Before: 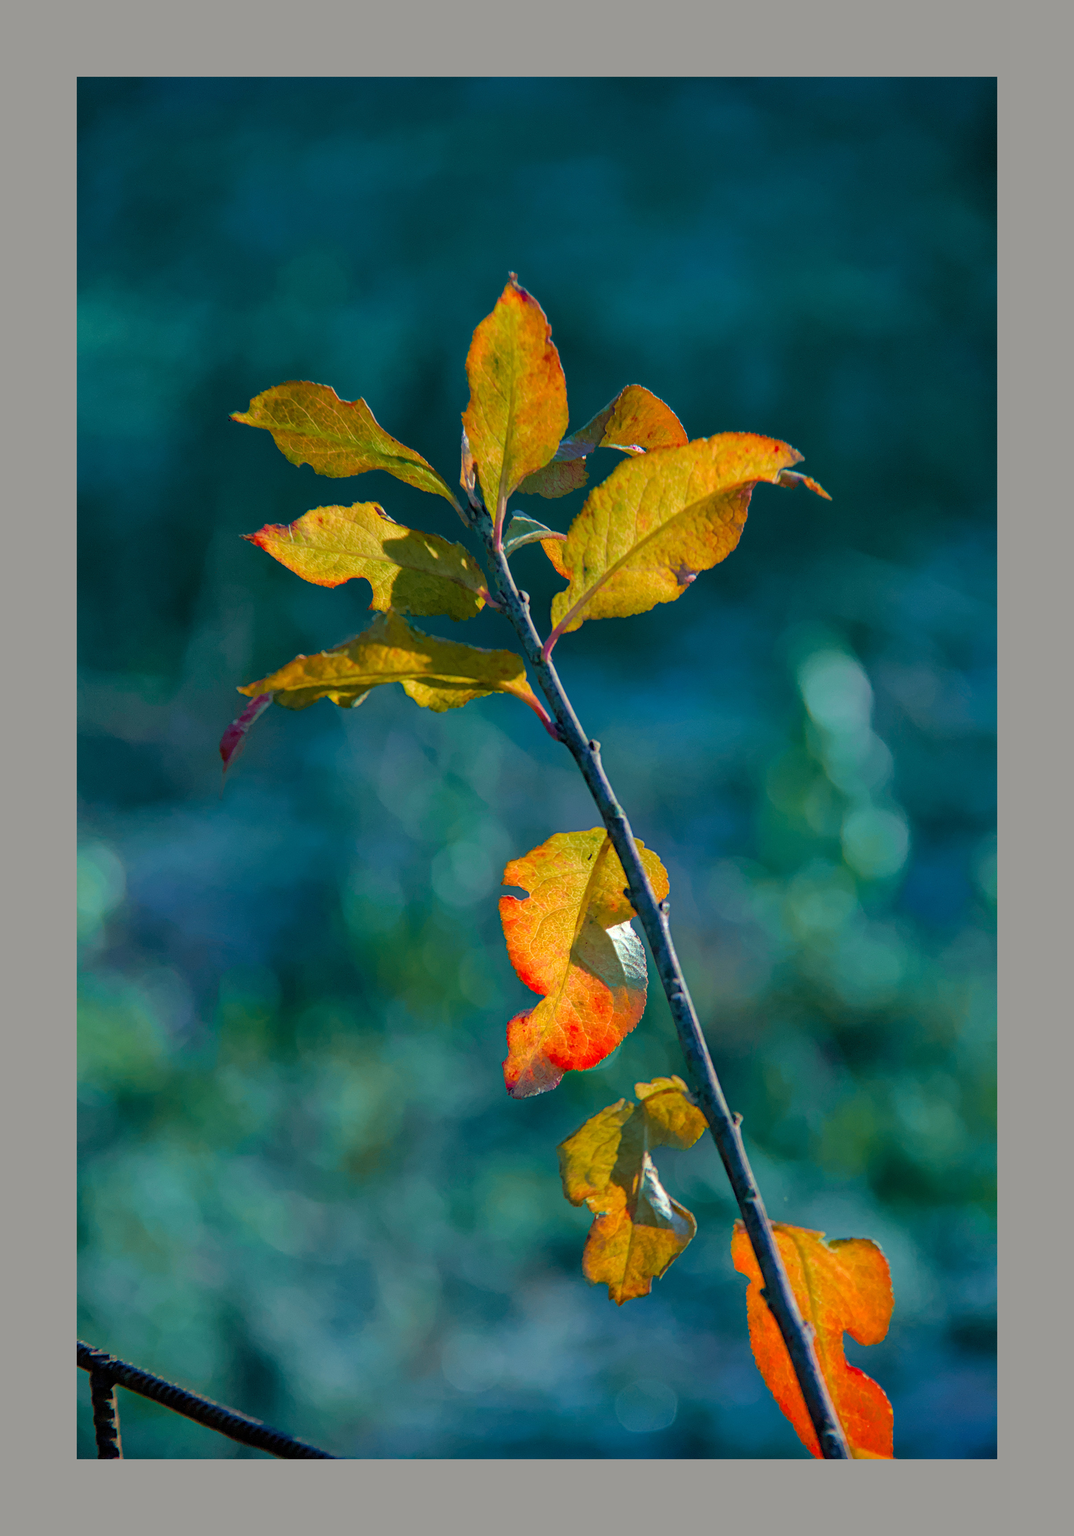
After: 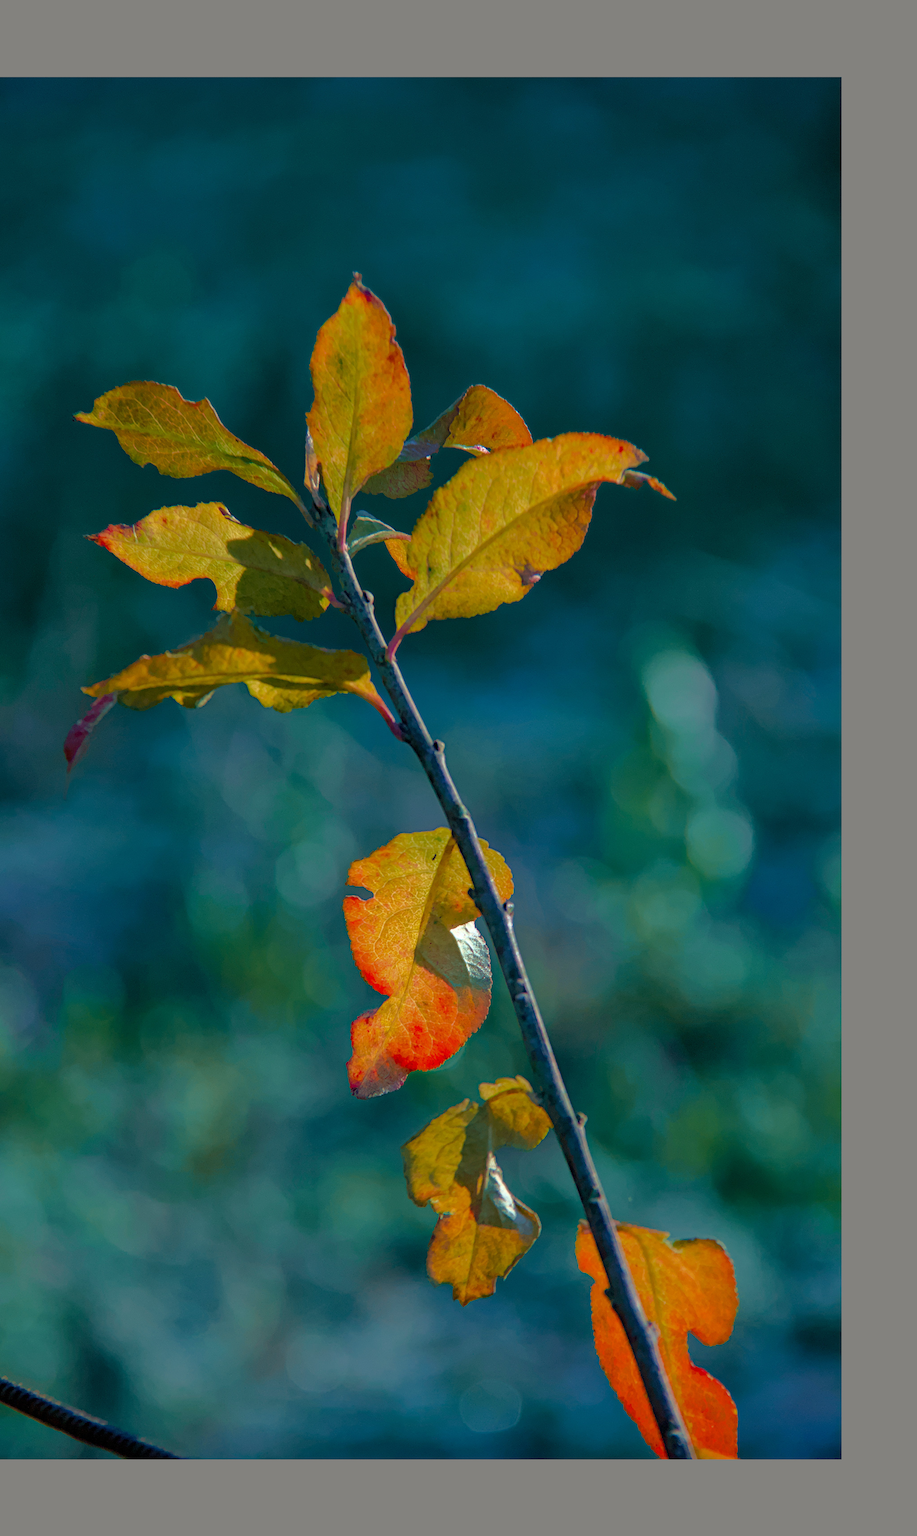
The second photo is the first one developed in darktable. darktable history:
tone curve: curves: ch0 [(0, 0) (0.48, 0.431) (0.7, 0.609) (0.864, 0.854) (1, 1)]
crop and rotate: left 14.584%
